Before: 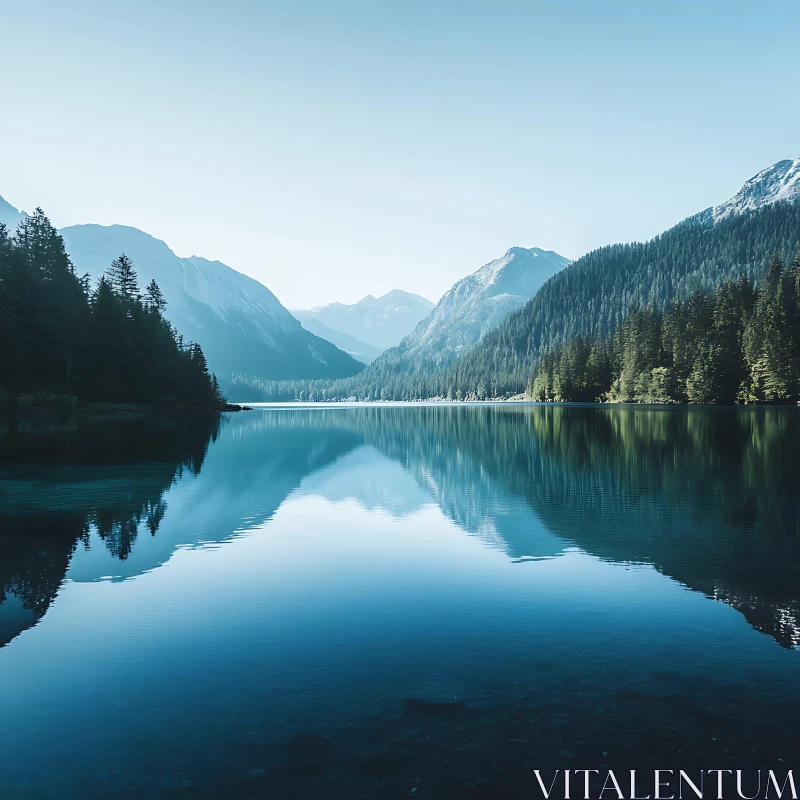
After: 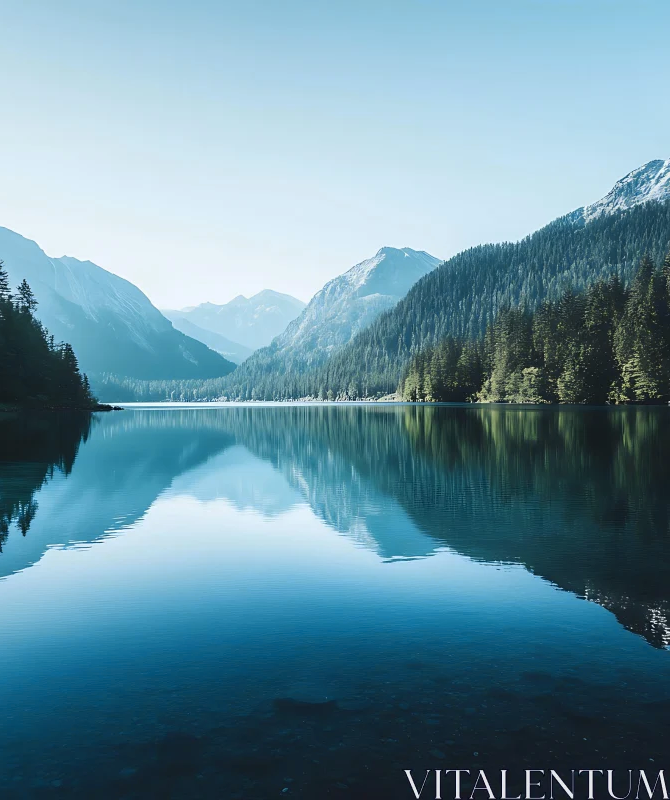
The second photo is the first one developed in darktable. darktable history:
white balance: emerald 1
crop: left 16.145%
color zones: curves: ch0 [(0.068, 0.464) (0.25, 0.5) (0.48, 0.508) (0.75, 0.536) (0.886, 0.476) (0.967, 0.456)]; ch1 [(0.066, 0.456) (0.25, 0.5) (0.616, 0.508) (0.746, 0.56) (0.934, 0.444)]
exposure: exposure -0.041 EV, compensate highlight preservation false
